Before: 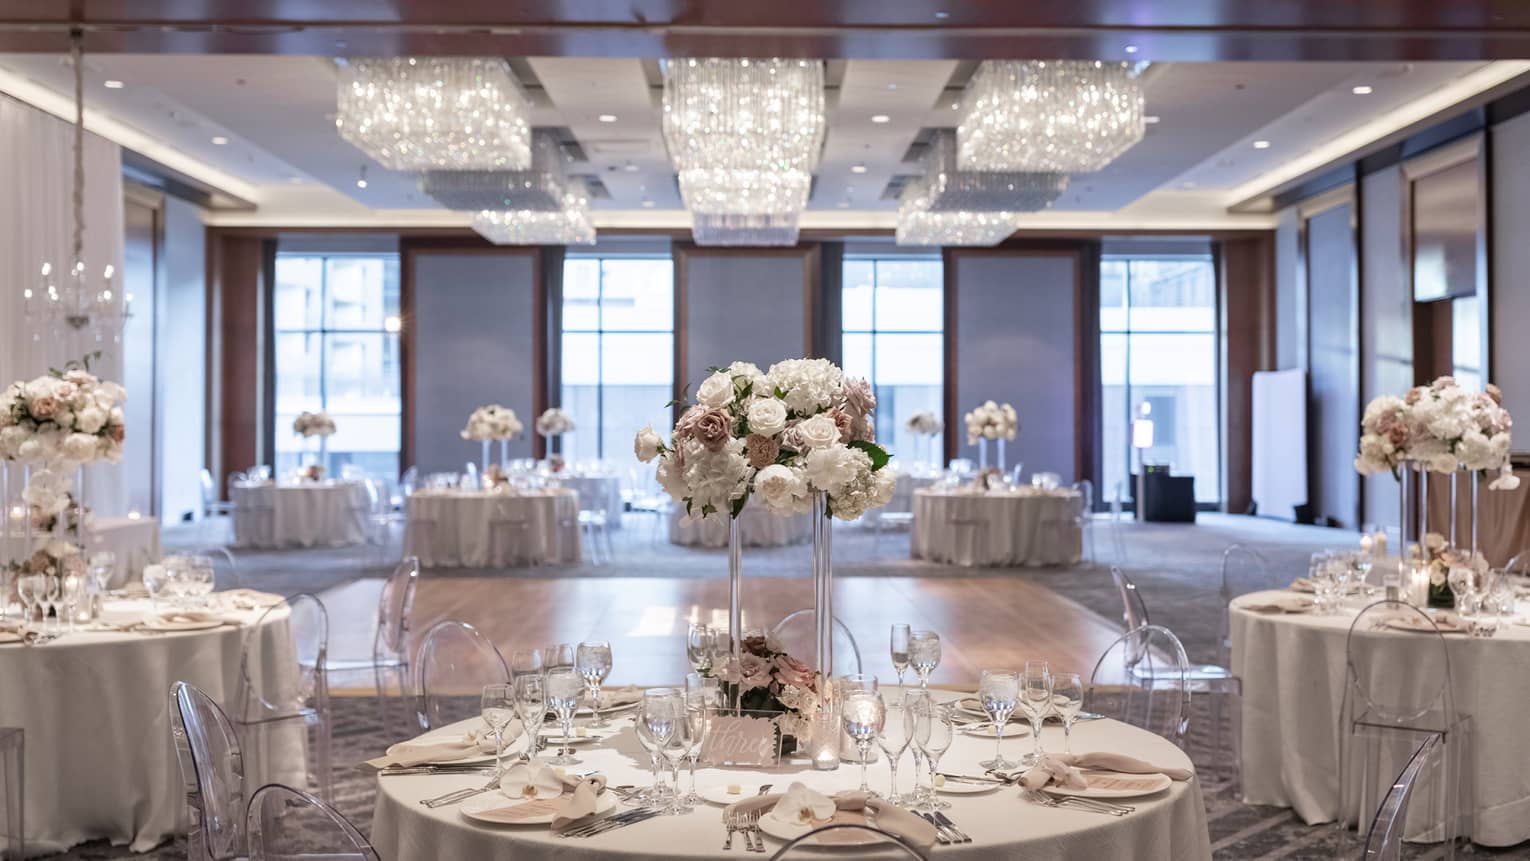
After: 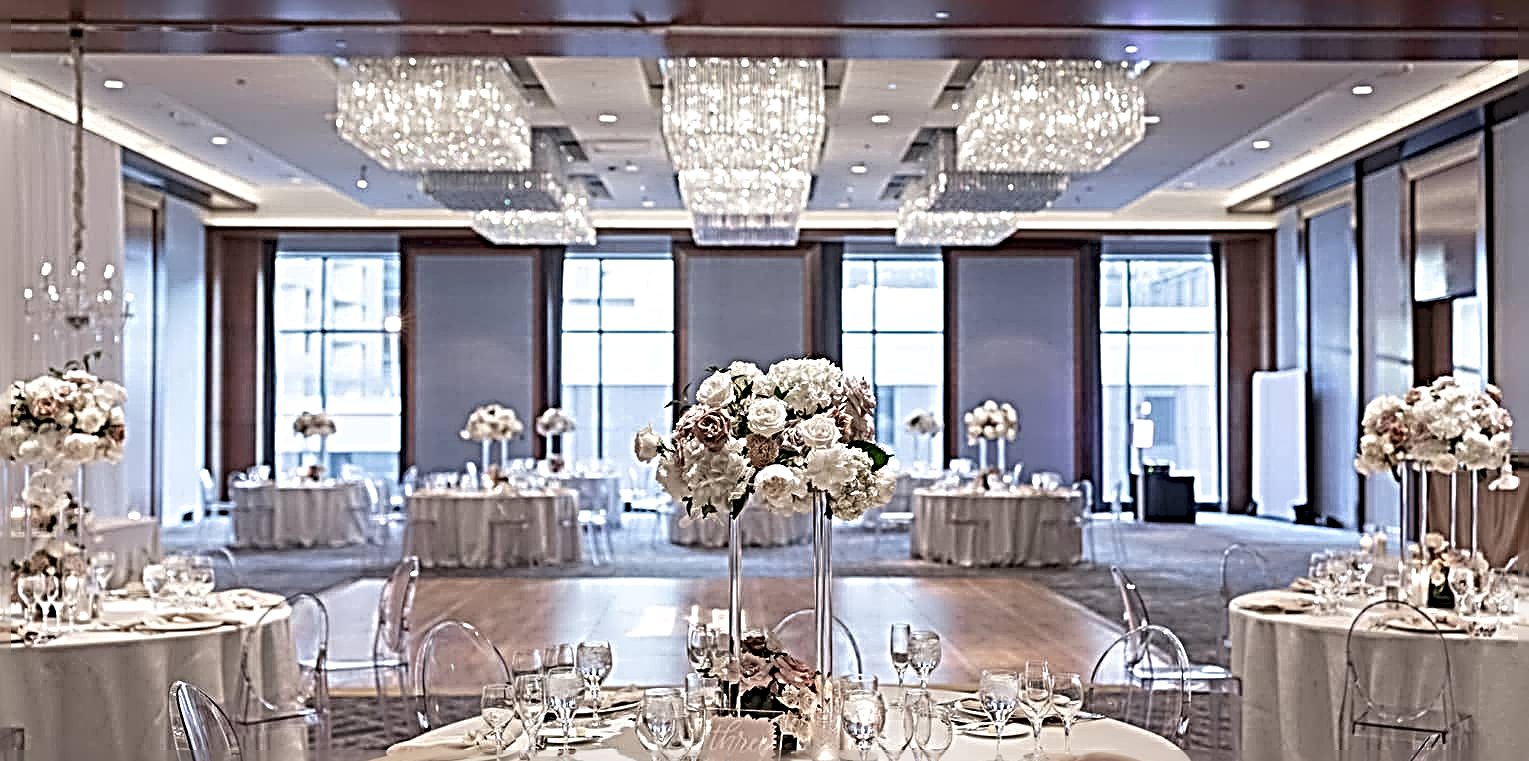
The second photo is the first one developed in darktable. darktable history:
local contrast: highlights 102%, shadows 102%, detail 120%, midtone range 0.2
crop and rotate: top 0%, bottom 11.586%
sharpen: radius 4.002, amount 1.988
